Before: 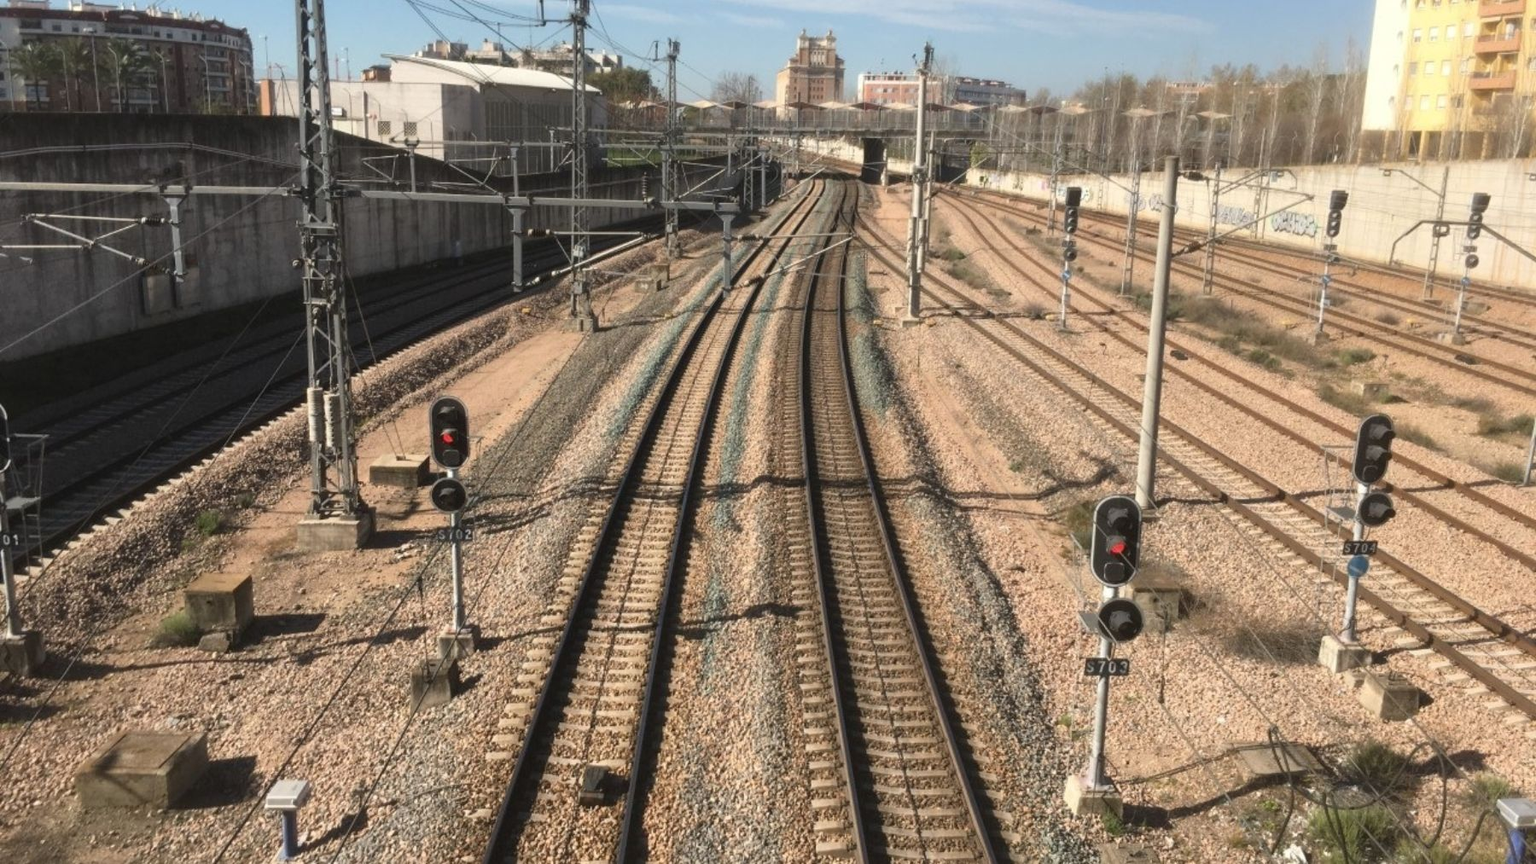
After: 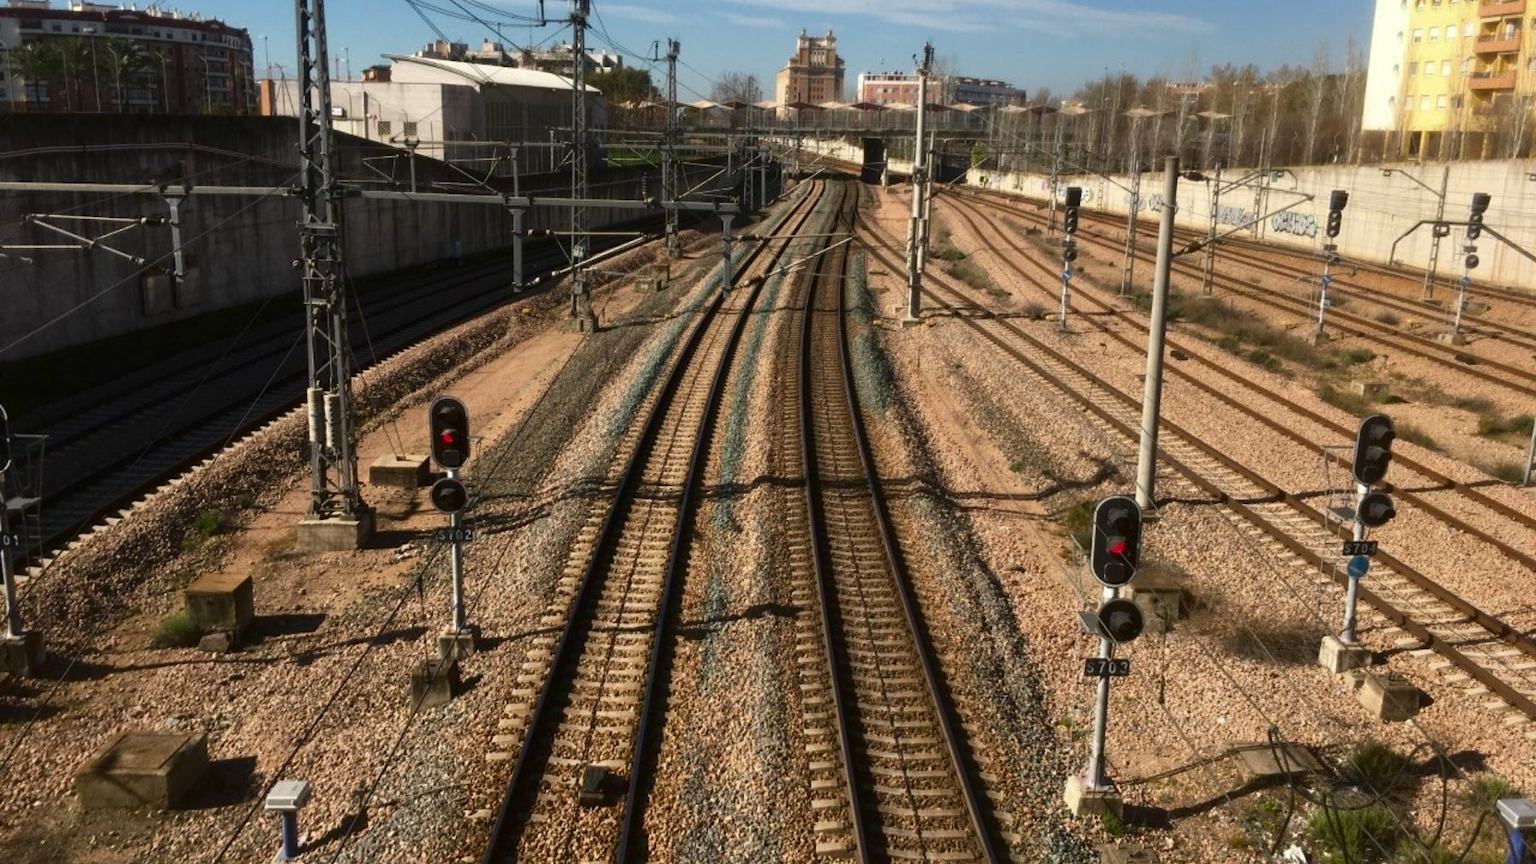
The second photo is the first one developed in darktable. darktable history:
contrast brightness saturation: brightness -0.245, saturation 0.205
